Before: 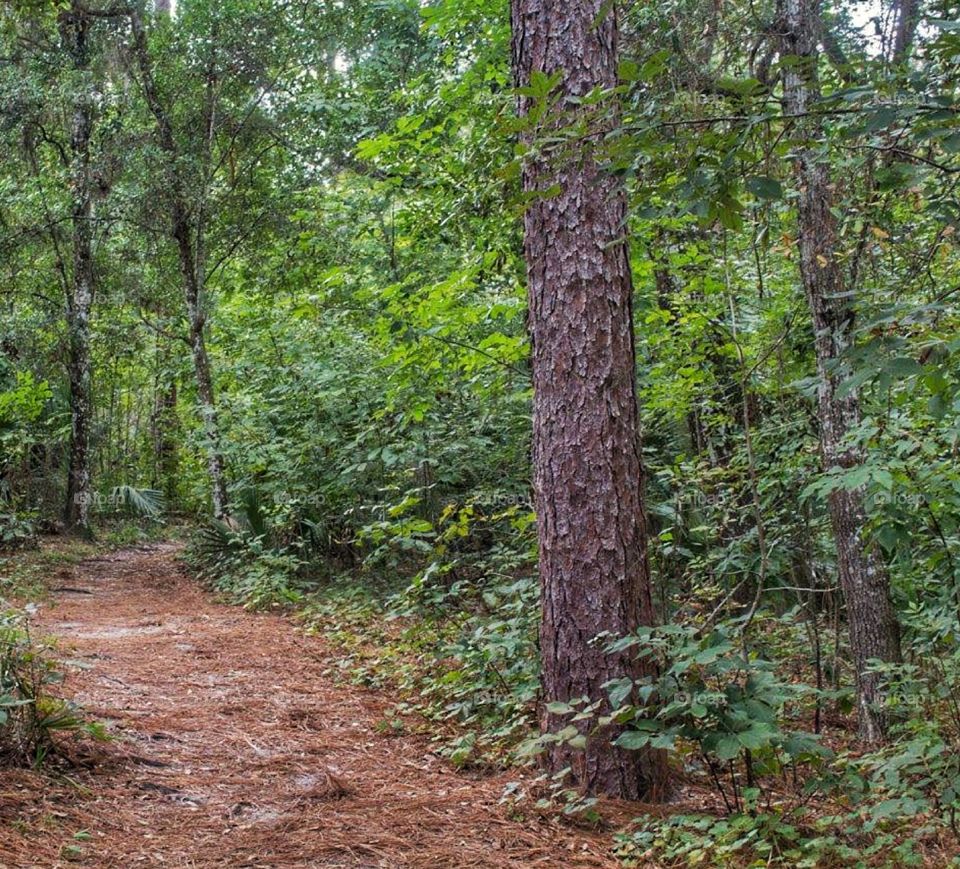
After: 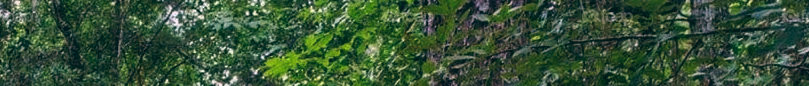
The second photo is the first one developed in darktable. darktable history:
crop and rotate: left 9.644%, top 9.491%, right 6.021%, bottom 80.509%
color balance: lift [1.016, 0.983, 1, 1.017], gamma [0.78, 1.018, 1.043, 0.957], gain [0.786, 1.063, 0.937, 1.017], input saturation 118.26%, contrast 13.43%, contrast fulcrum 21.62%, output saturation 82.76%
